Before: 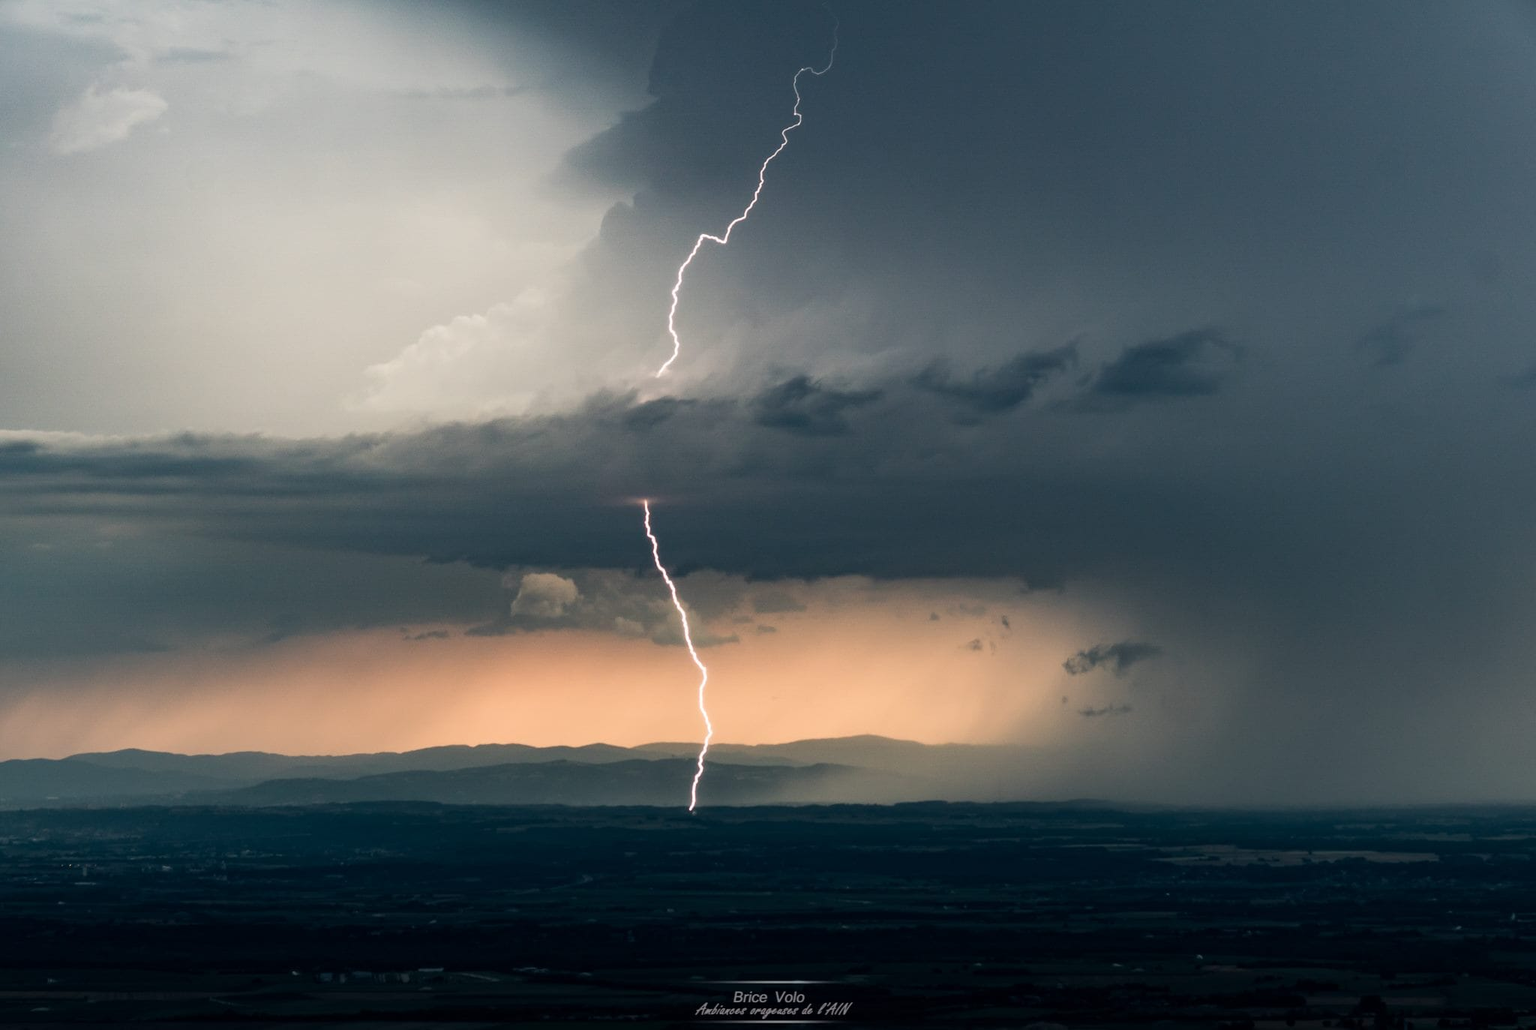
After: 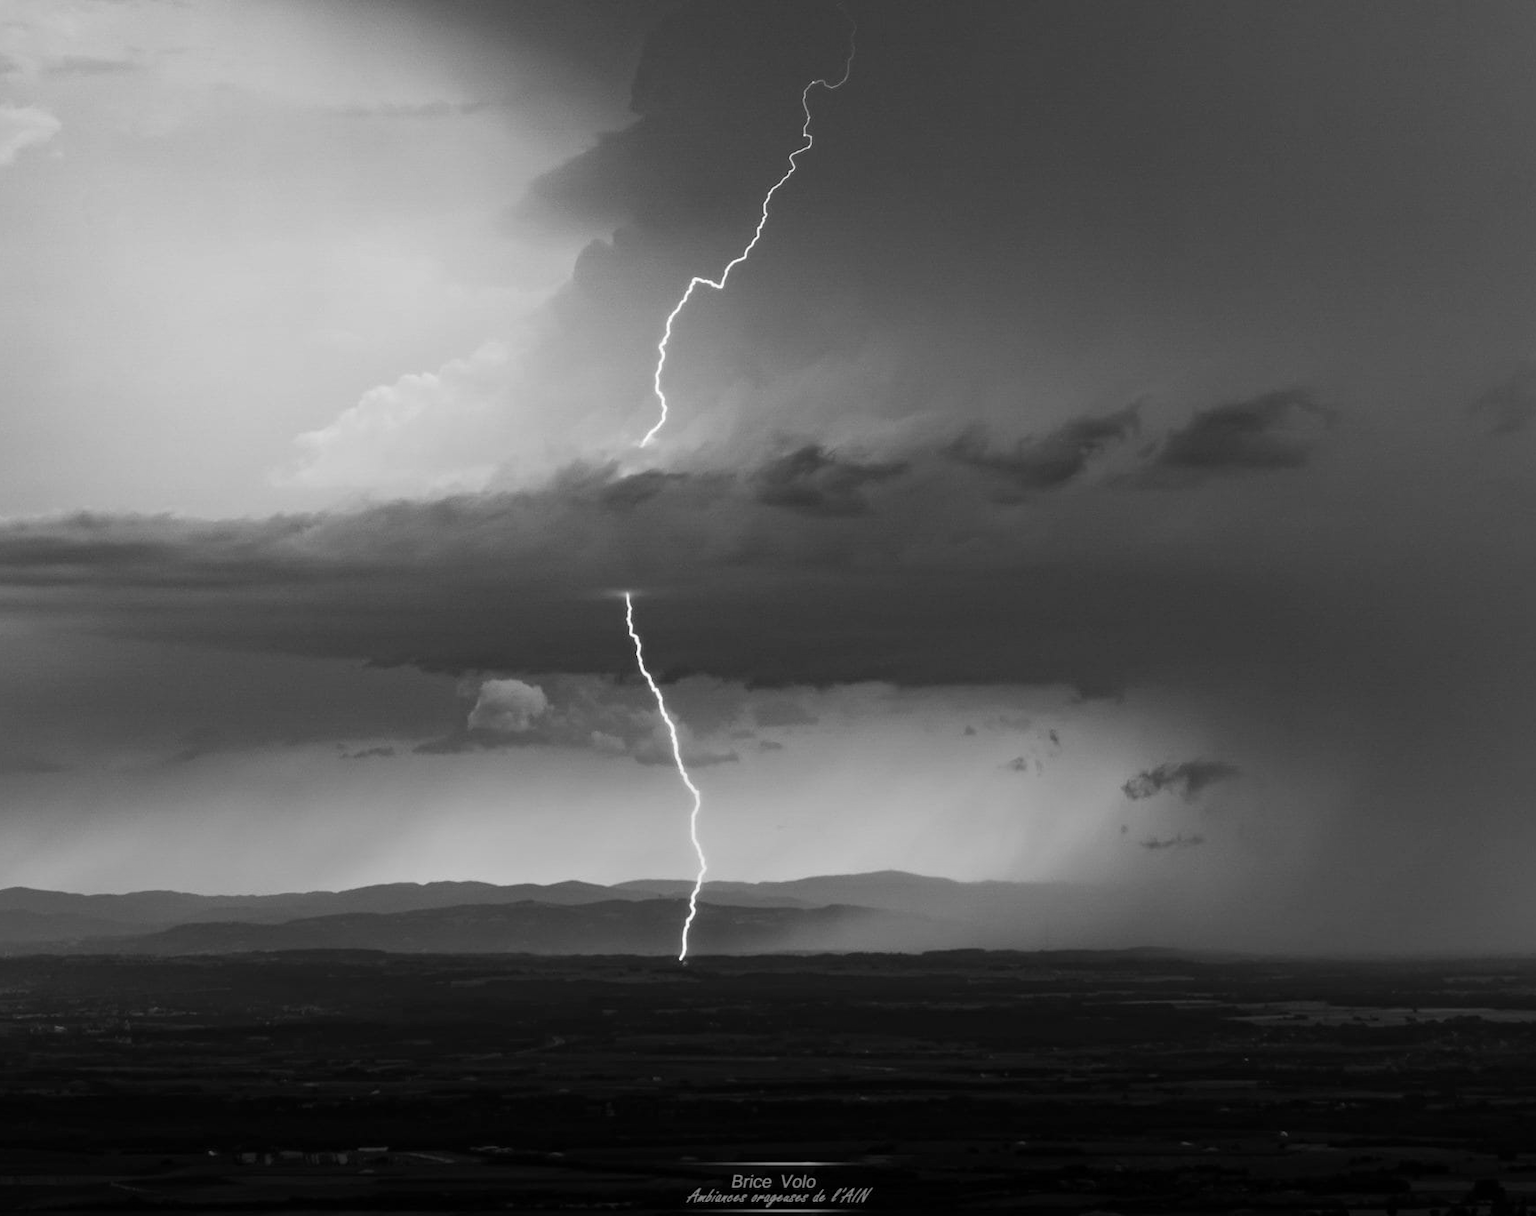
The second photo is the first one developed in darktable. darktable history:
crop: left 7.598%, right 7.873%
monochrome: a -11.7, b 1.62, size 0.5, highlights 0.38
